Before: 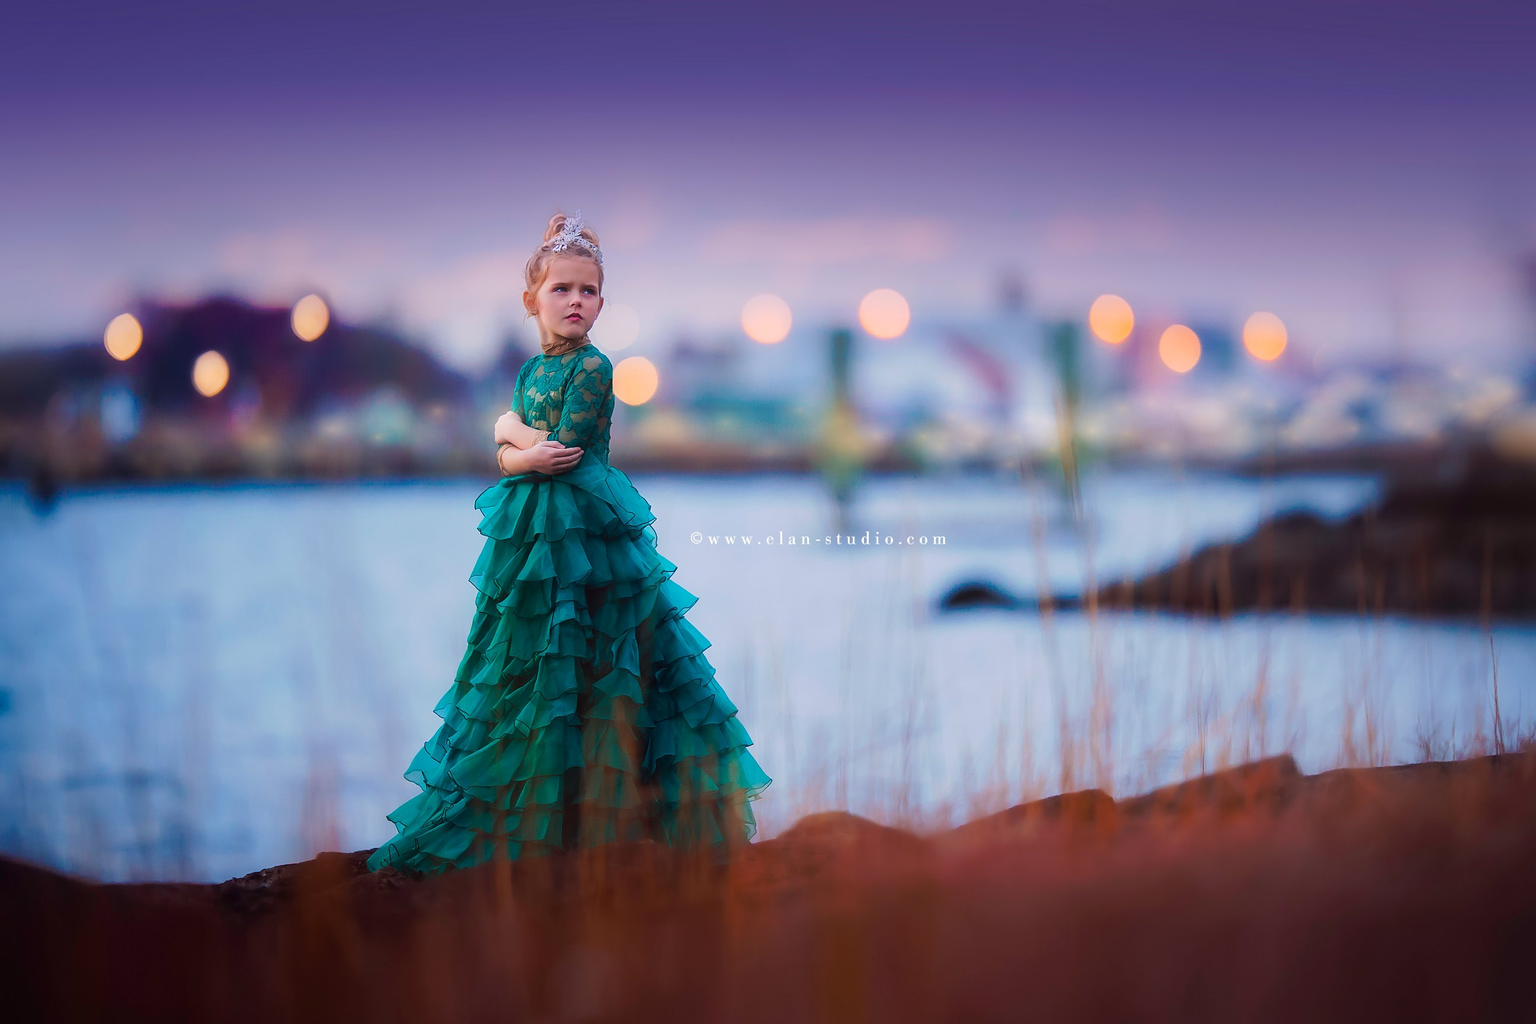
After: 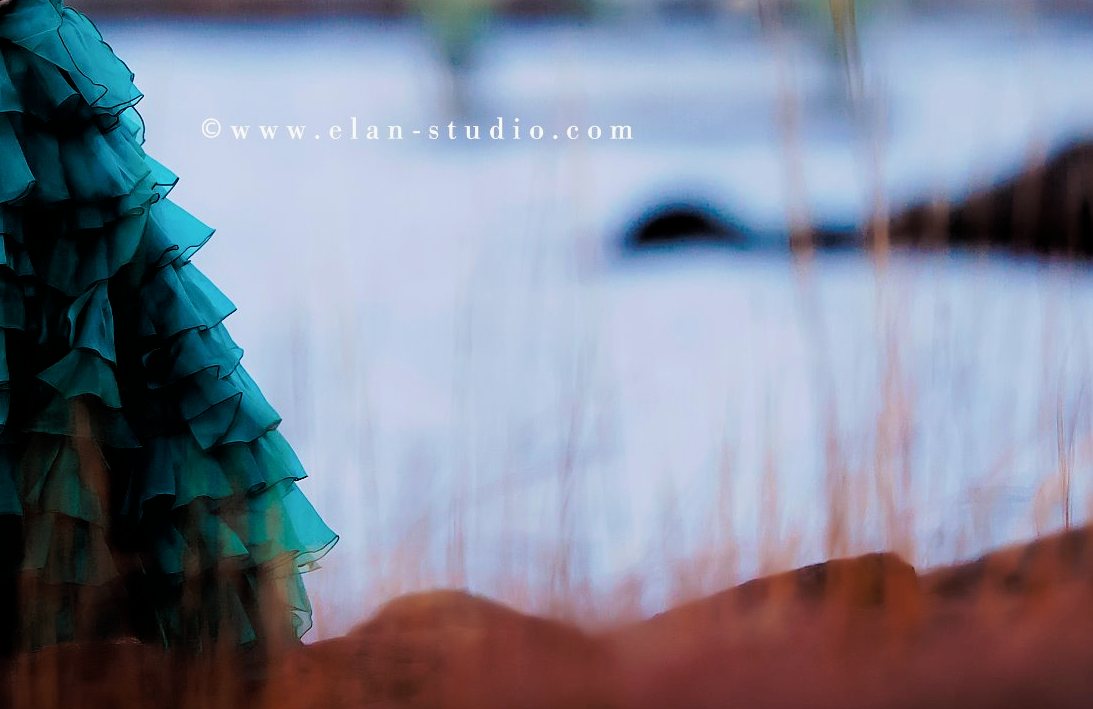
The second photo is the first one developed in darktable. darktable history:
crop: left 37.221%, top 45.169%, right 20.63%, bottom 13.777%
filmic rgb: black relative exposure -3.72 EV, white relative exposure 2.77 EV, dynamic range scaling -5.32%, hardness 3.03
